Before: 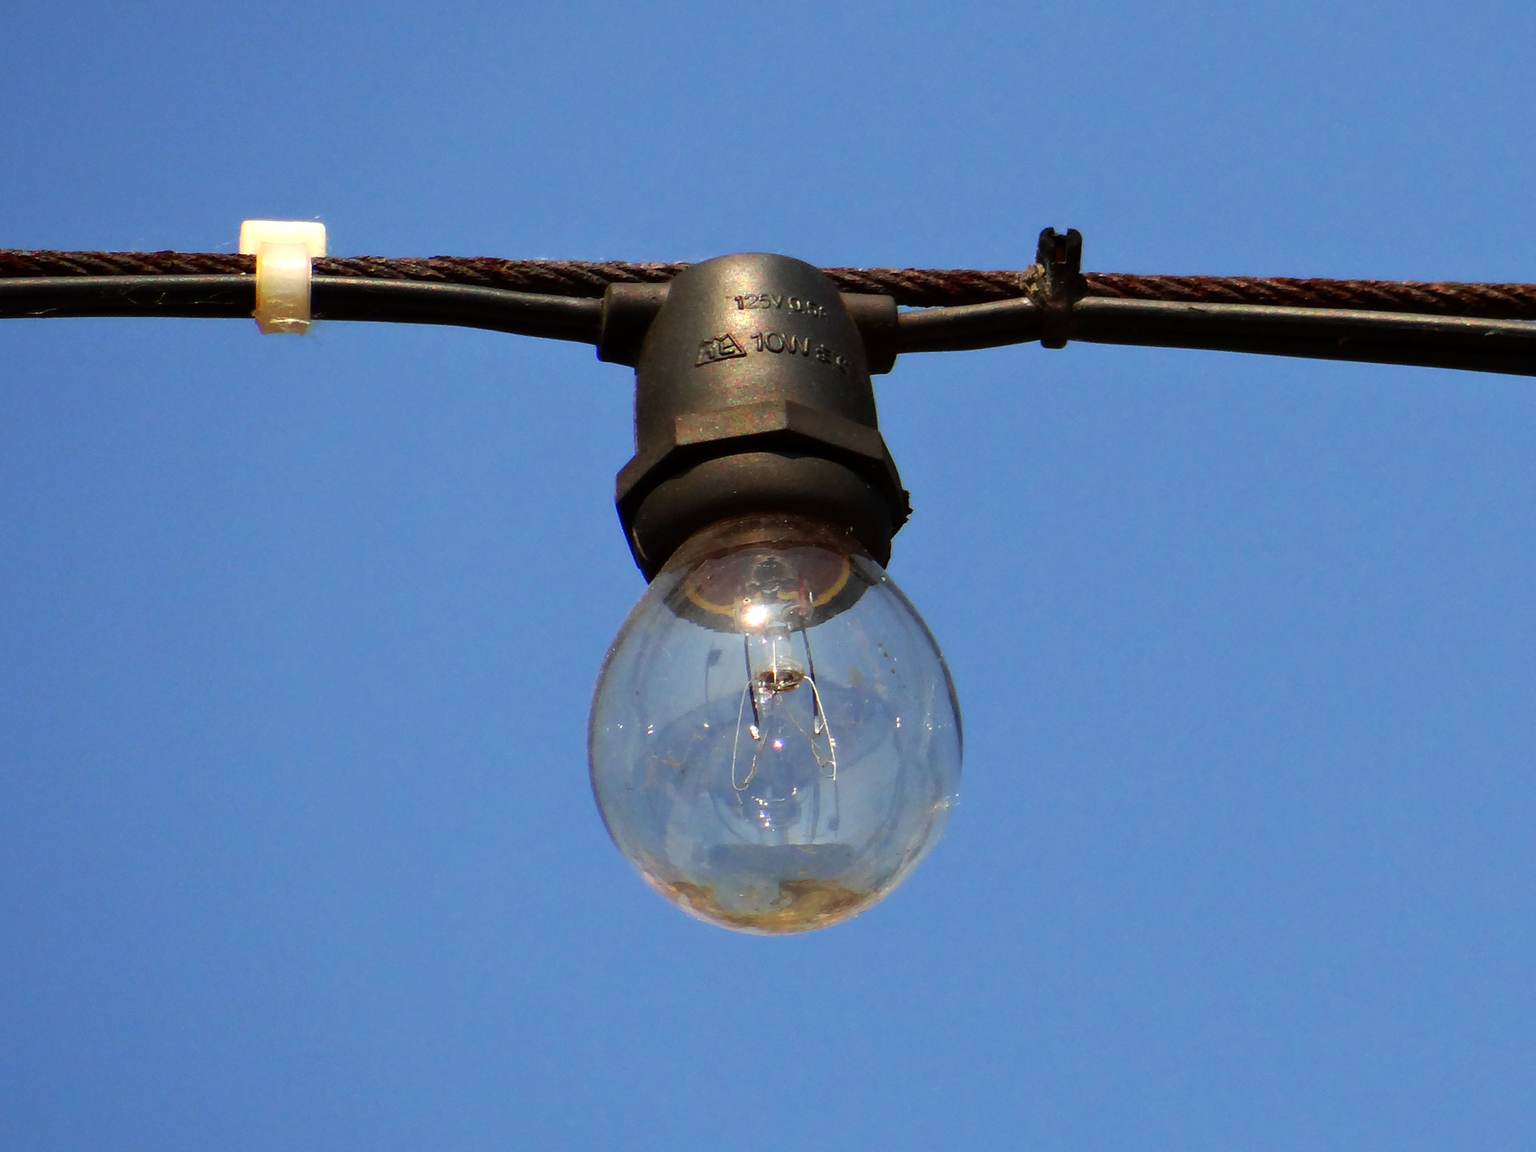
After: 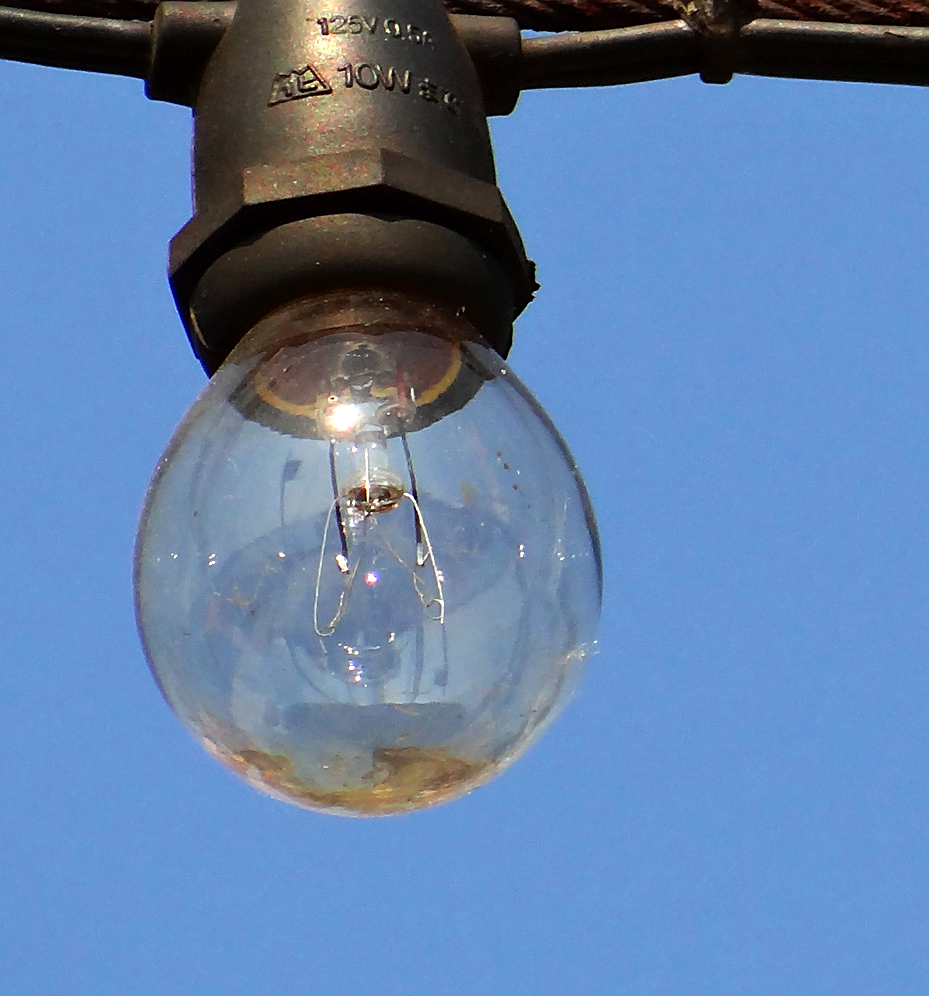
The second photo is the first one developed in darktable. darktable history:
sharpen: on, module defaults
crop: left 31.319%, top 24.458%, right 20.248%, bottom 6.322%
exposure: exposure 0.203 EV, compensate highlight preservation false
